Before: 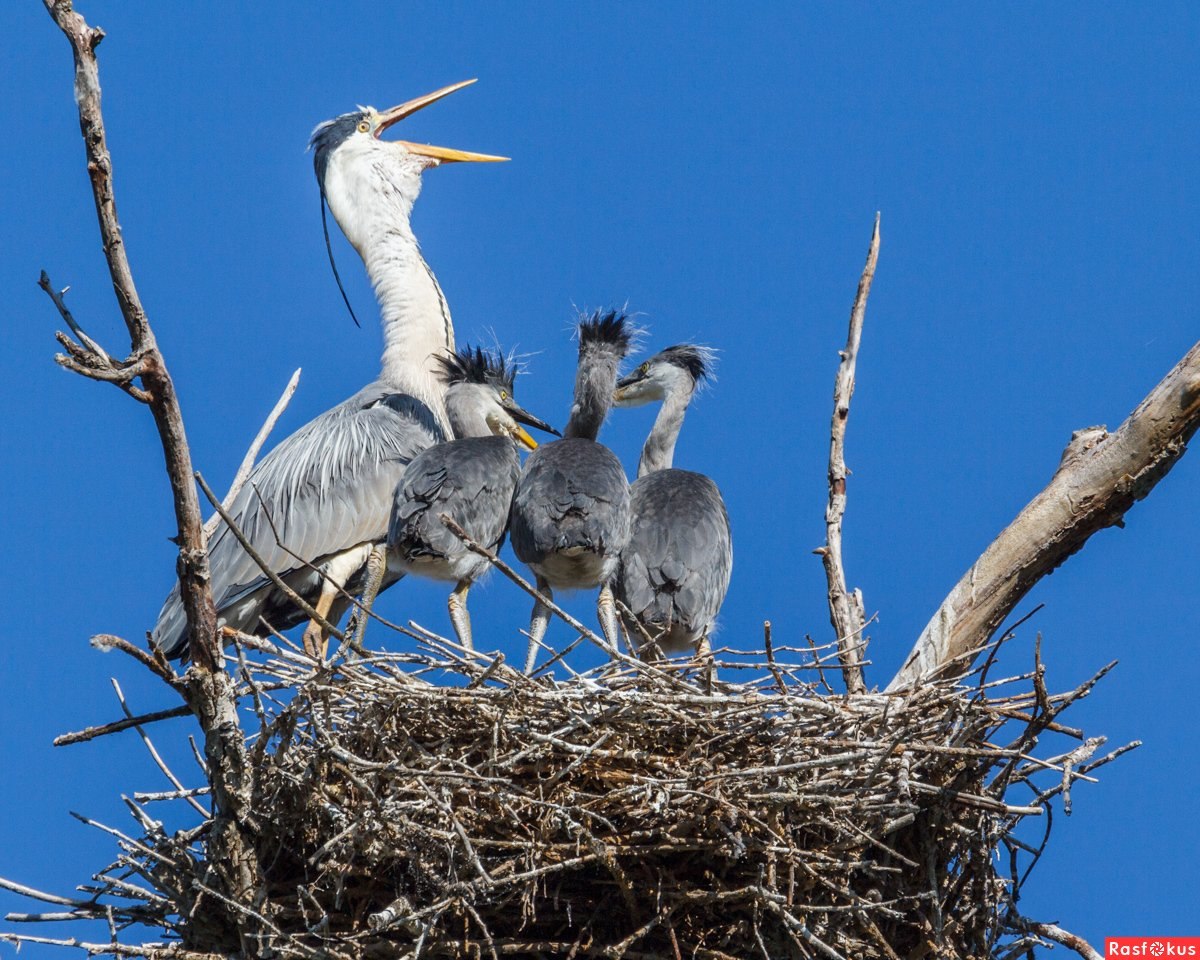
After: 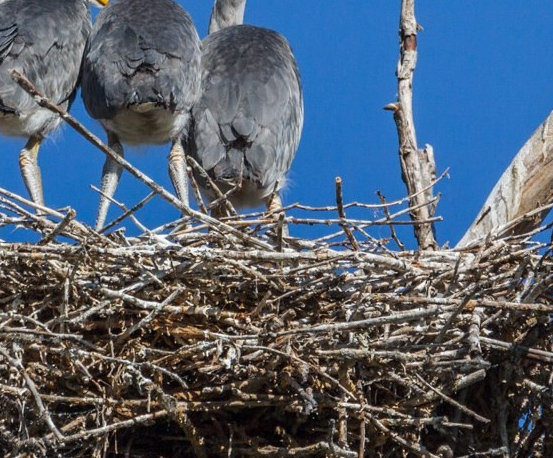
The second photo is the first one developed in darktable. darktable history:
crop: left 35.826%, top 46.291%, right 18.088%, bottom 5.928%
